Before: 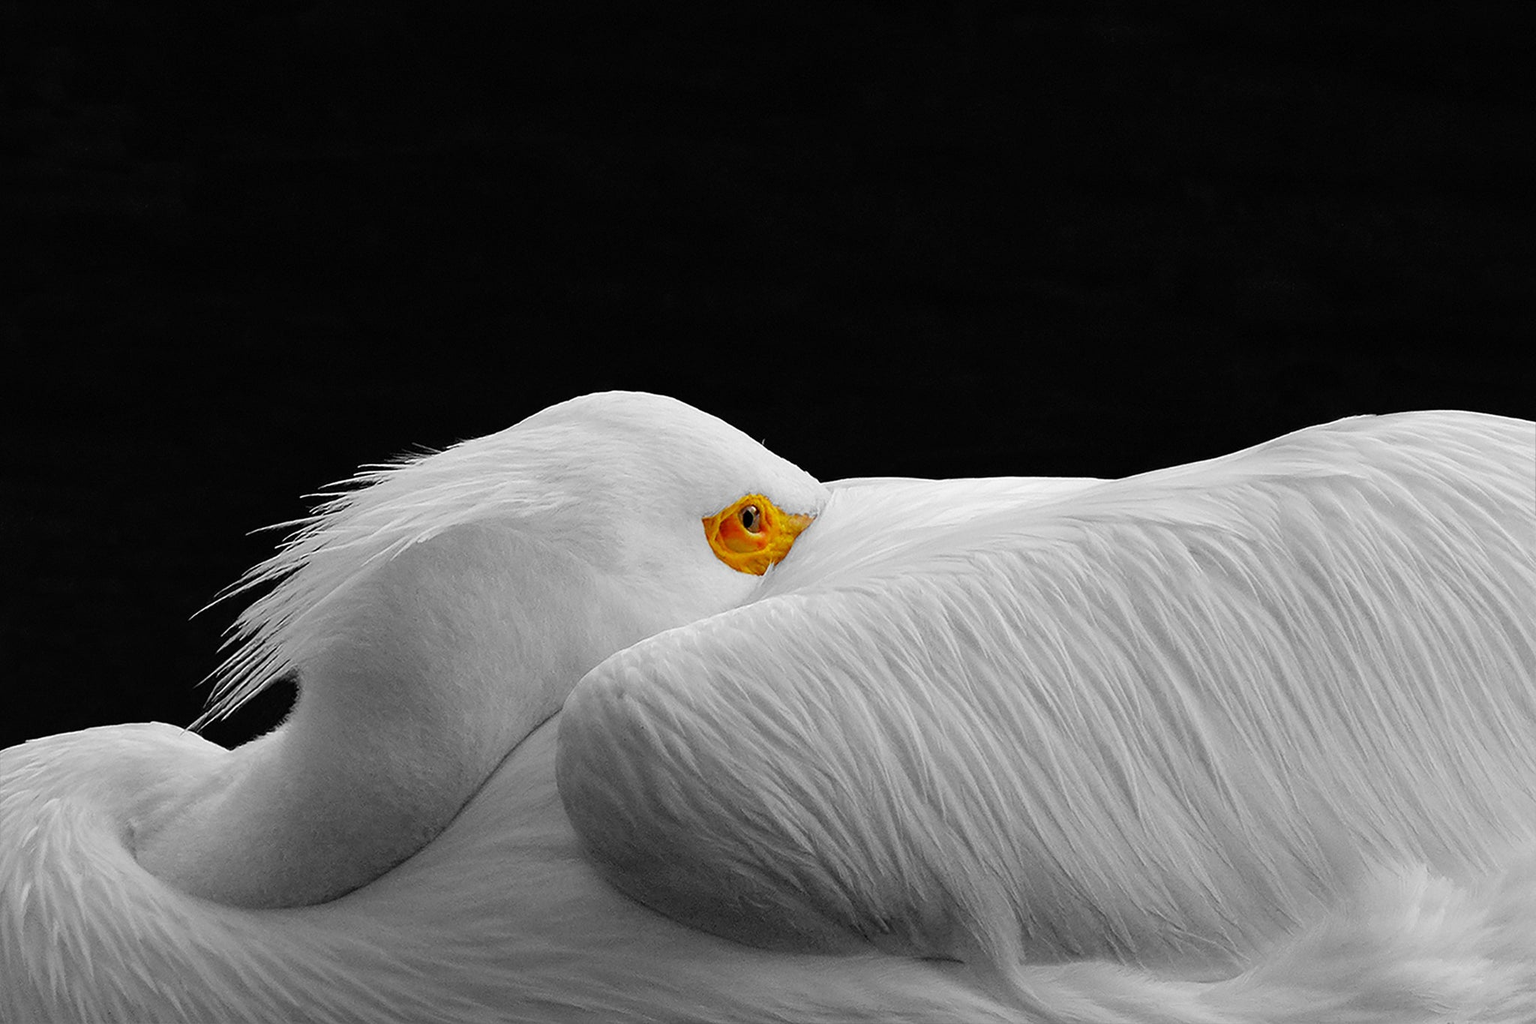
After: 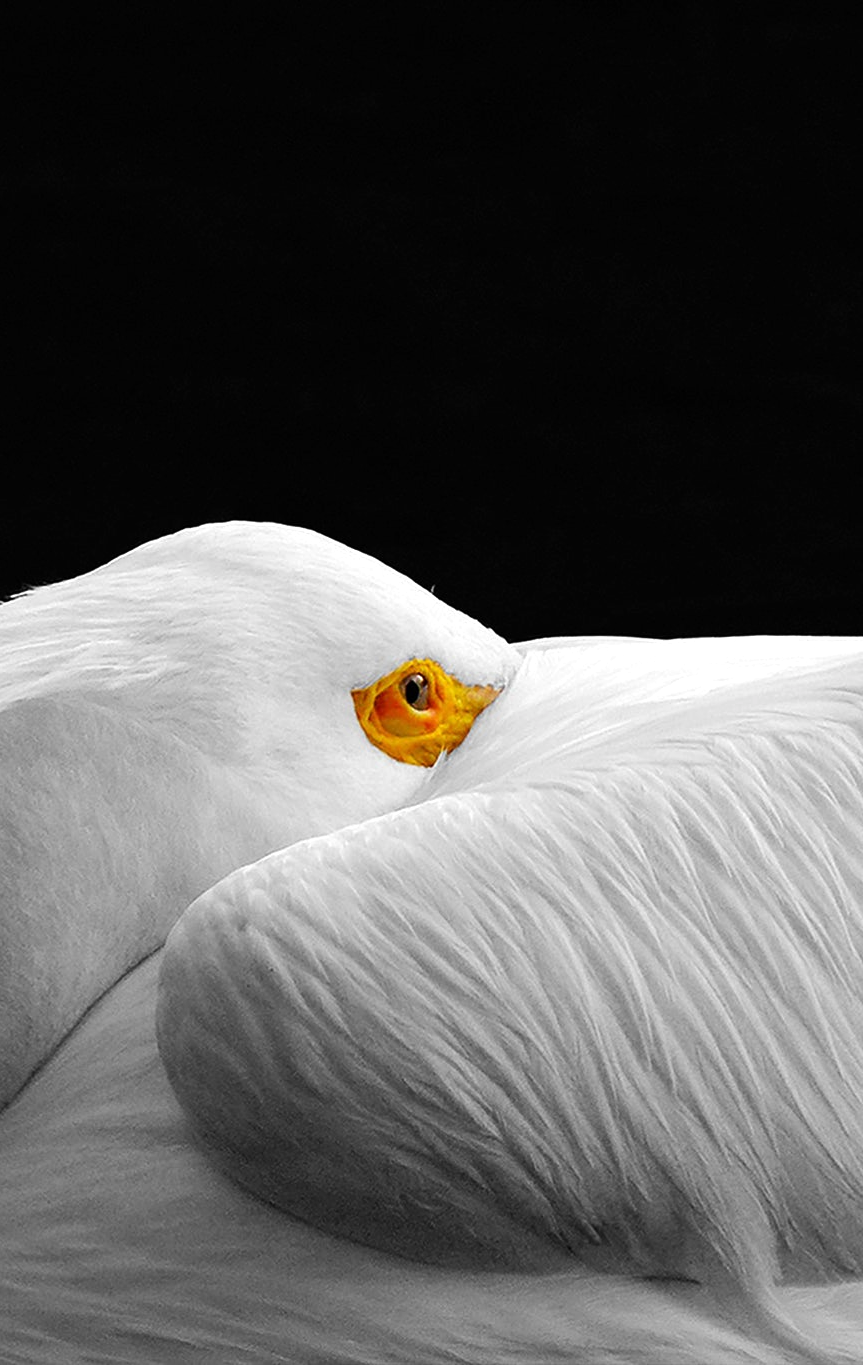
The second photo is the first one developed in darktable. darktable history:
tone equalizer: -8 EV -0.417 EV, -7 EV -0.389 EV, -6 EV -0.333 EV, -5 EV -0.222 EV, -3 EV 0.222 EV, -2 EV 0.333 EV, -1 EV 0.389 EV, +0 EV 0.417 EV, edges refinement/feathering 500, mask exposure compensation -1.57 EV, preserve details no
crop: left 28.583%, right 29.231%
